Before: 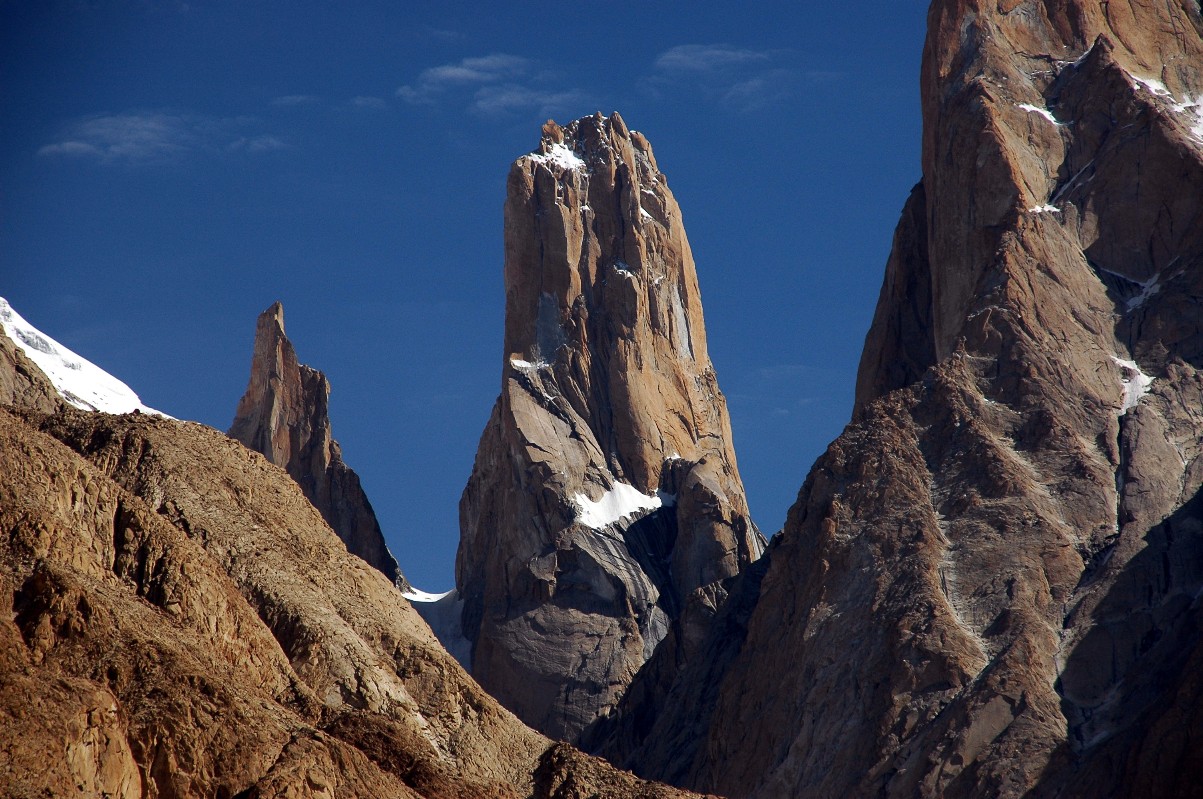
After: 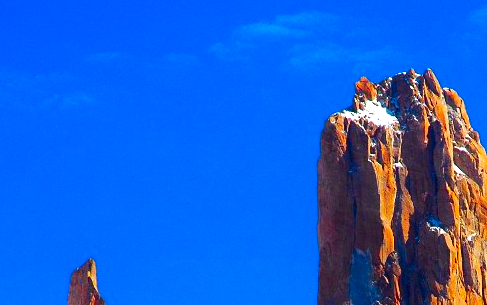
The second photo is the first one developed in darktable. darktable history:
crop: left 15.573%, top 5.461%, right 43.916%, bottom 56.28%
tone equalizer: -8 EV -0.729 EV, -7 EV -0.721 EV, -6 EV -0.634 EV, -5 EV -0.372 EV, -3 EV 0.404 EV, -2 EV 0.6 EV, -1 EV 0.698 EV, +0 EV 0.729 EV
color correction: highlights b* 0.068, saturation 2.97
